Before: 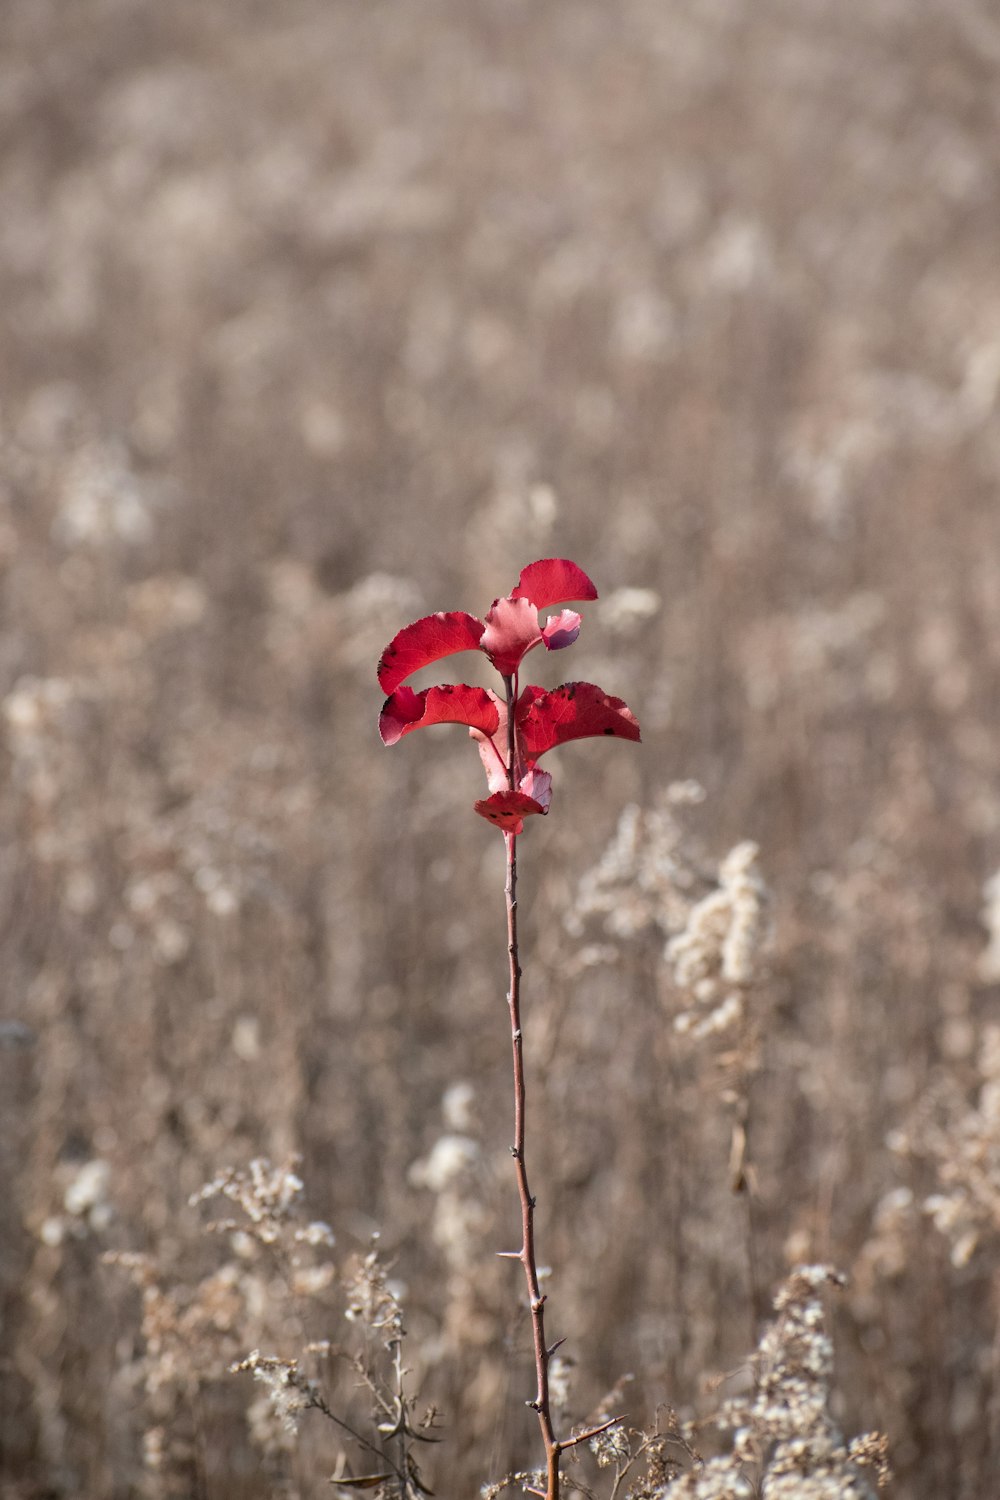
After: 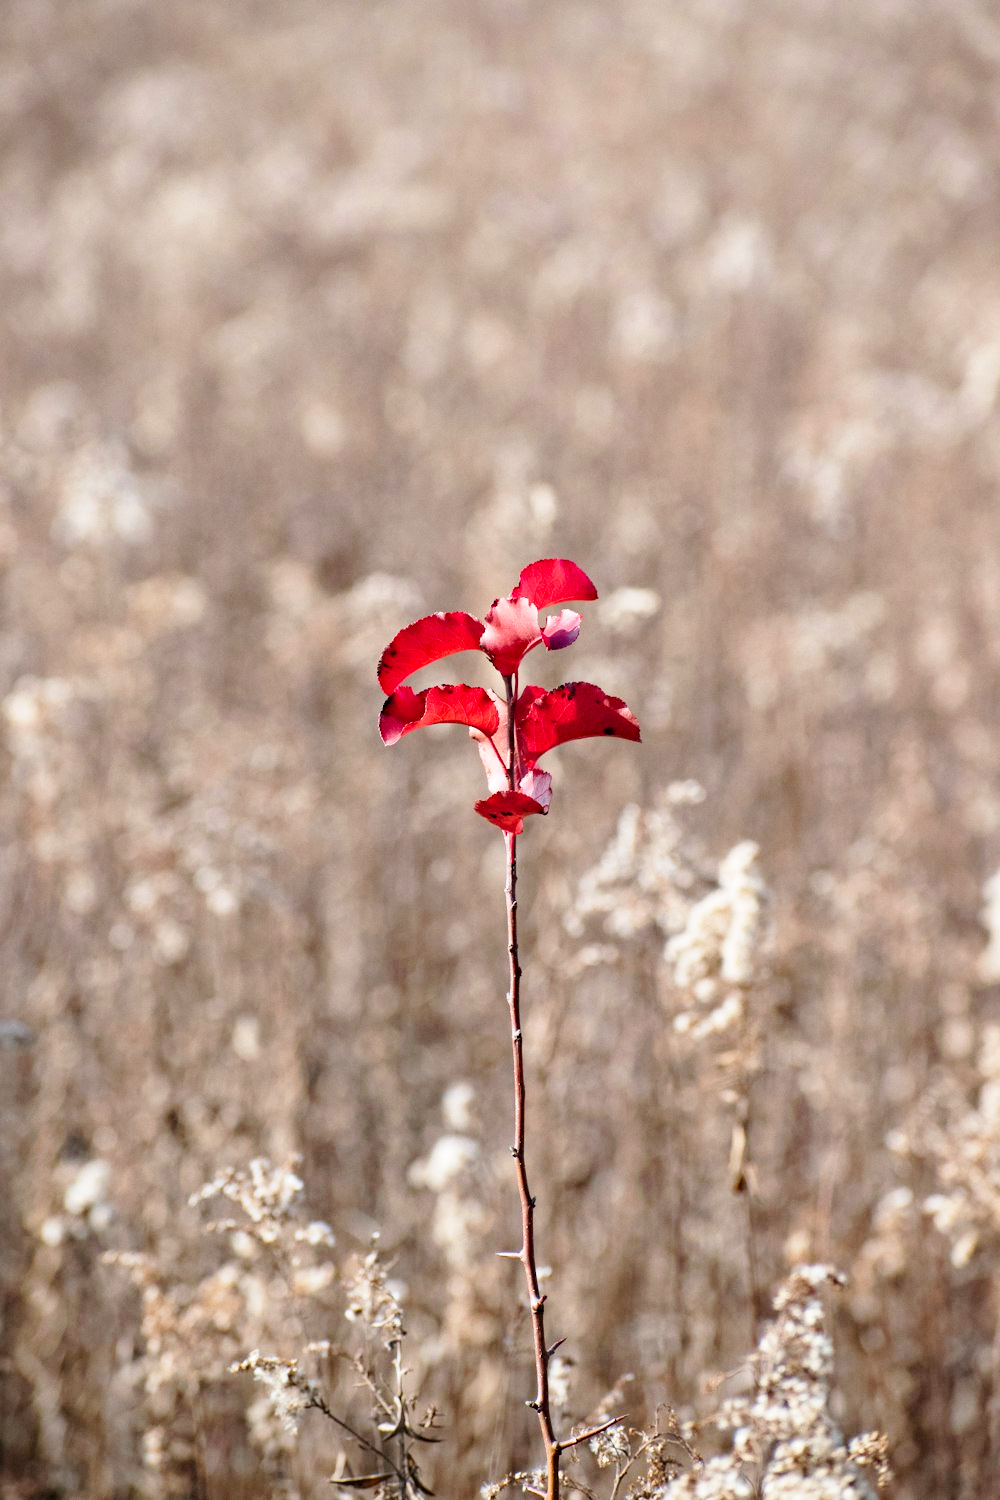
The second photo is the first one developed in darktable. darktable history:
base curve: curves: ch0 [(0, 0) (0.028, 0.03) (0.121, 0.232) (0.46, 0.748) (0.859, 0.968) (1, 1)], preserve colors none
haze removal: adaptive false
